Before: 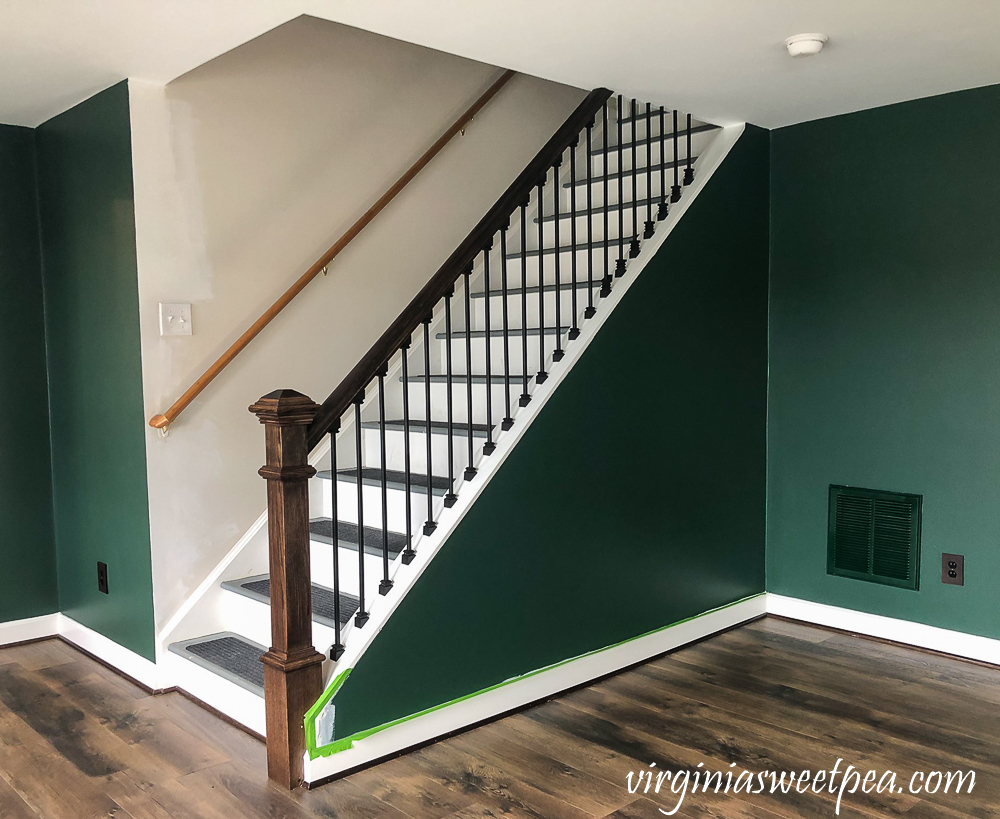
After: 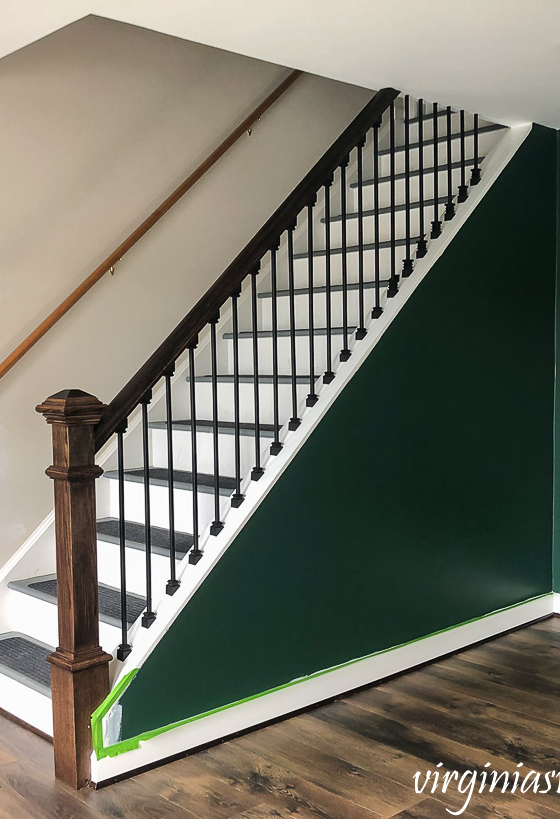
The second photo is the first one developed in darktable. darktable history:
crop: left 21.341%, right 22.658%
